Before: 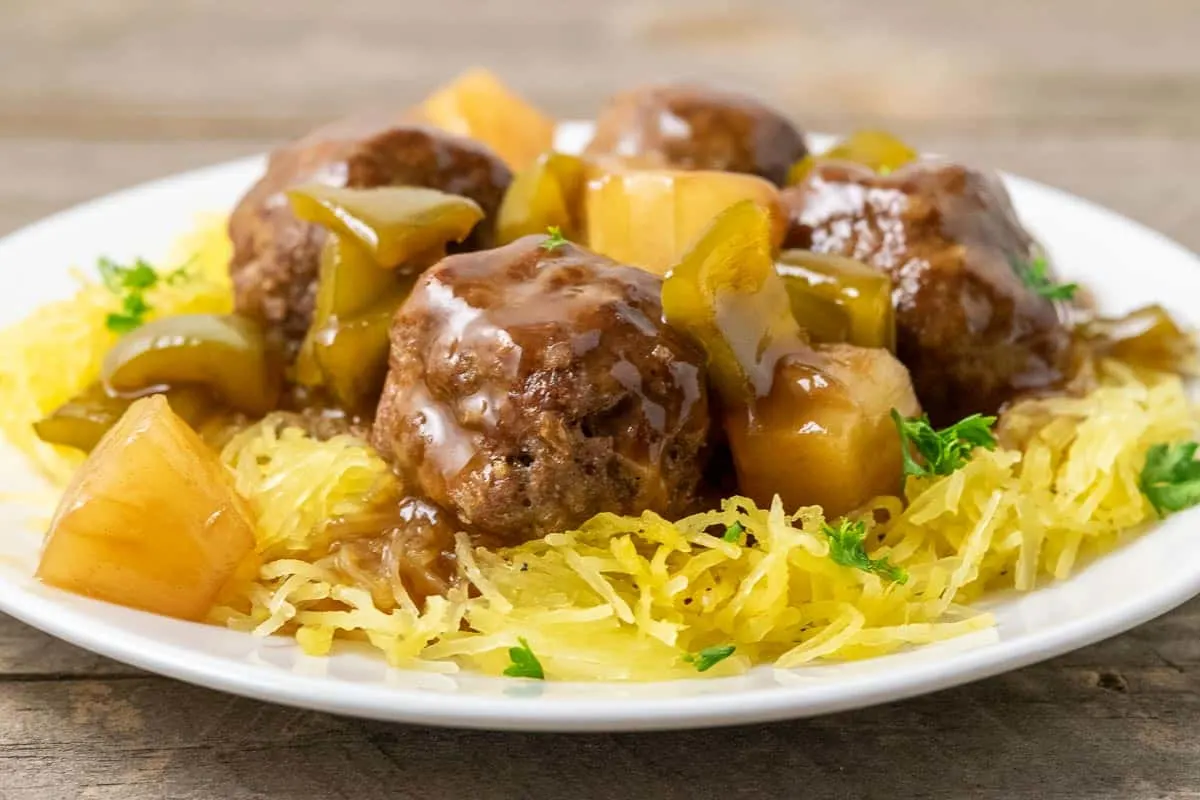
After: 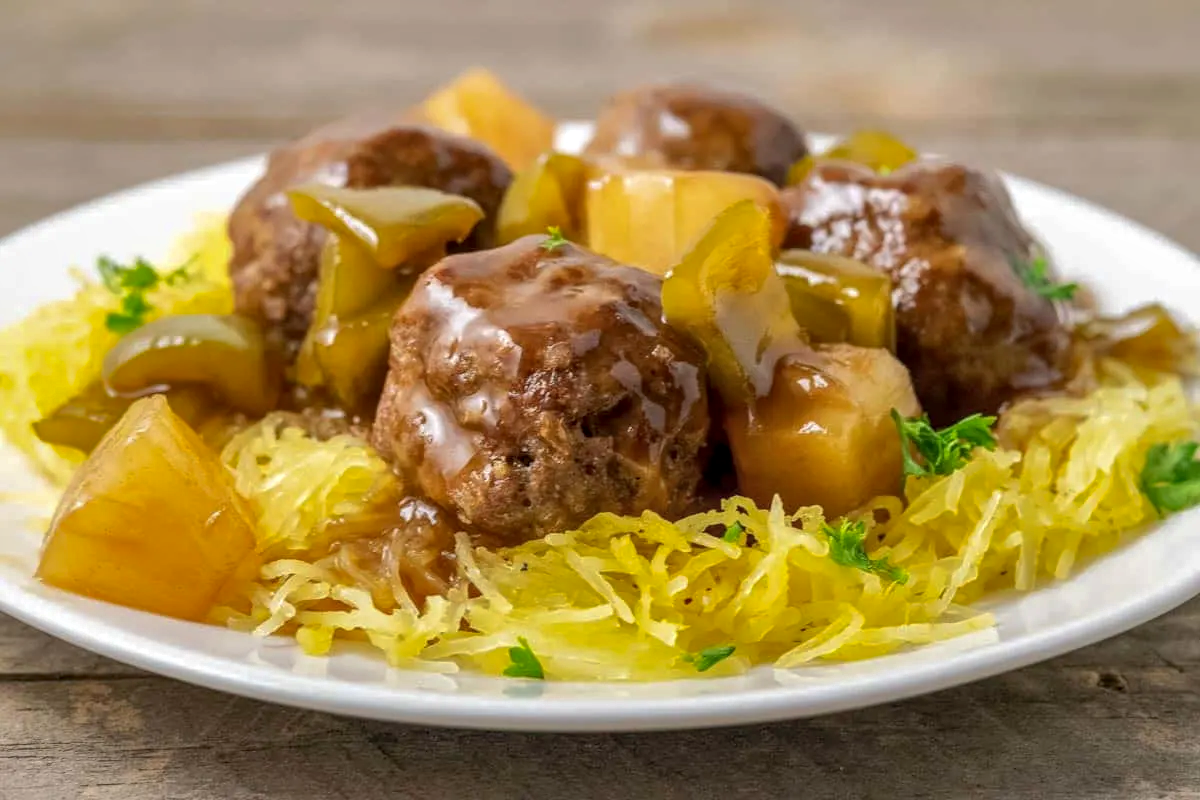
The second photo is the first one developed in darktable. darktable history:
shadows and highlights: shadows 39.38, highlights -59.66
local contrast: on, module defaults
